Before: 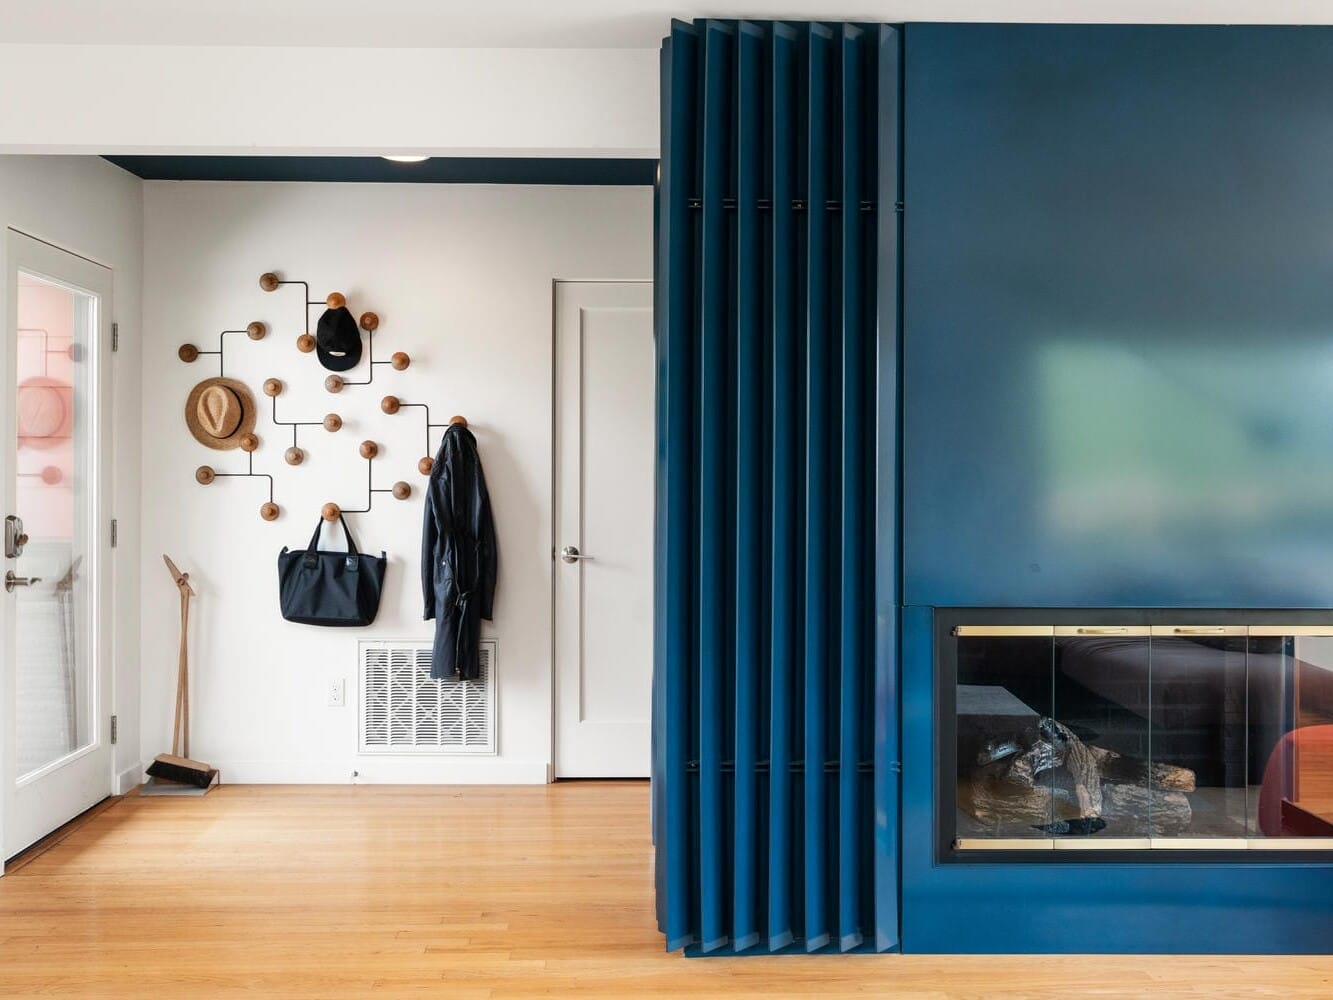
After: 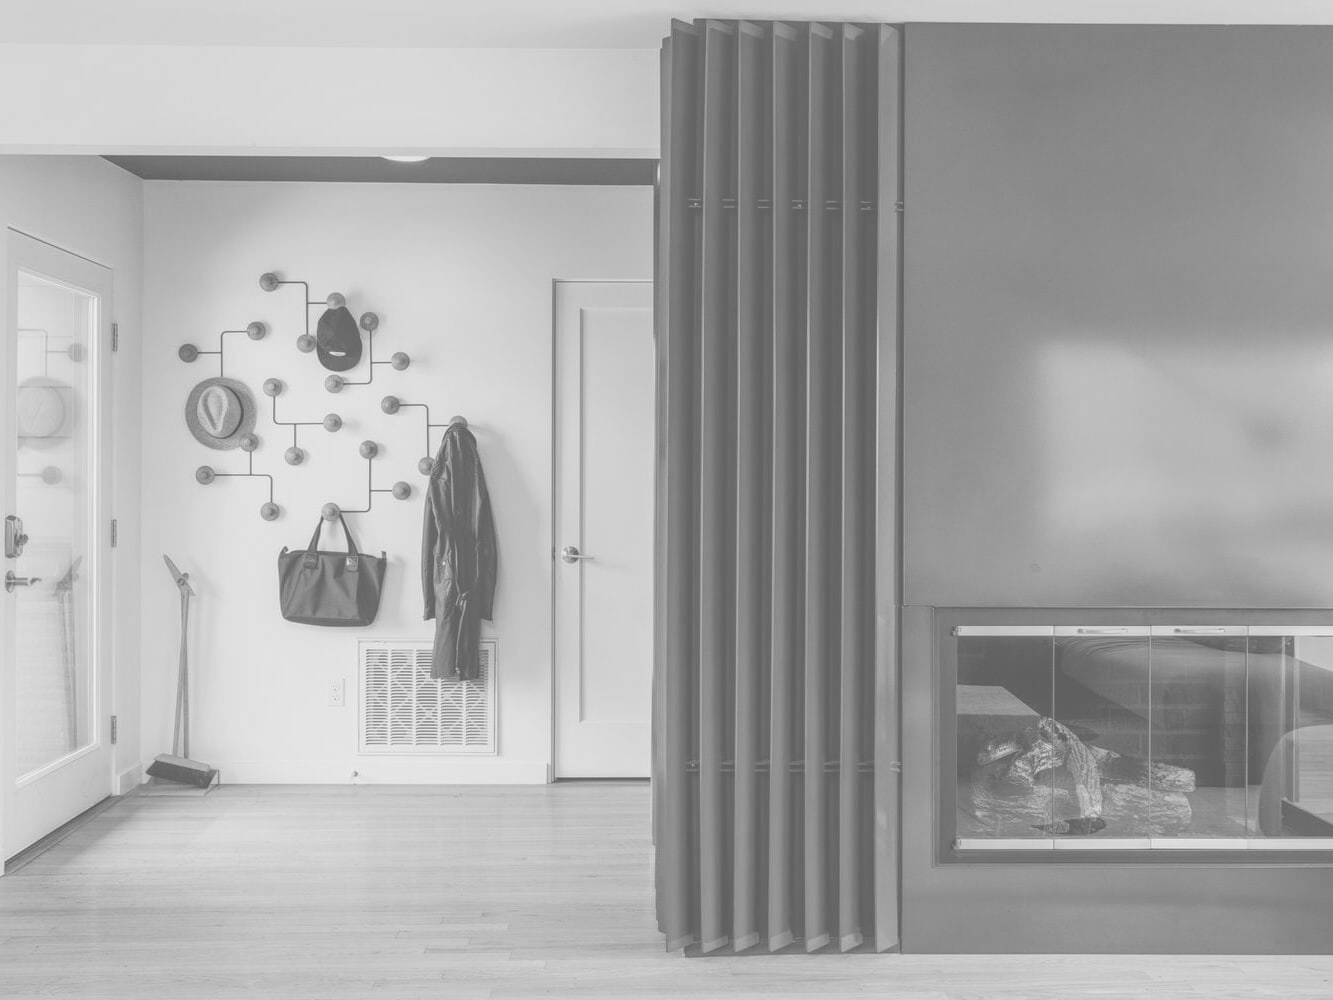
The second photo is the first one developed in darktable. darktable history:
monochrome: on, module defaults
colorize: saturation 51%, source mix 50.67%, lightness 50.67%
local contrast: detail 130%
